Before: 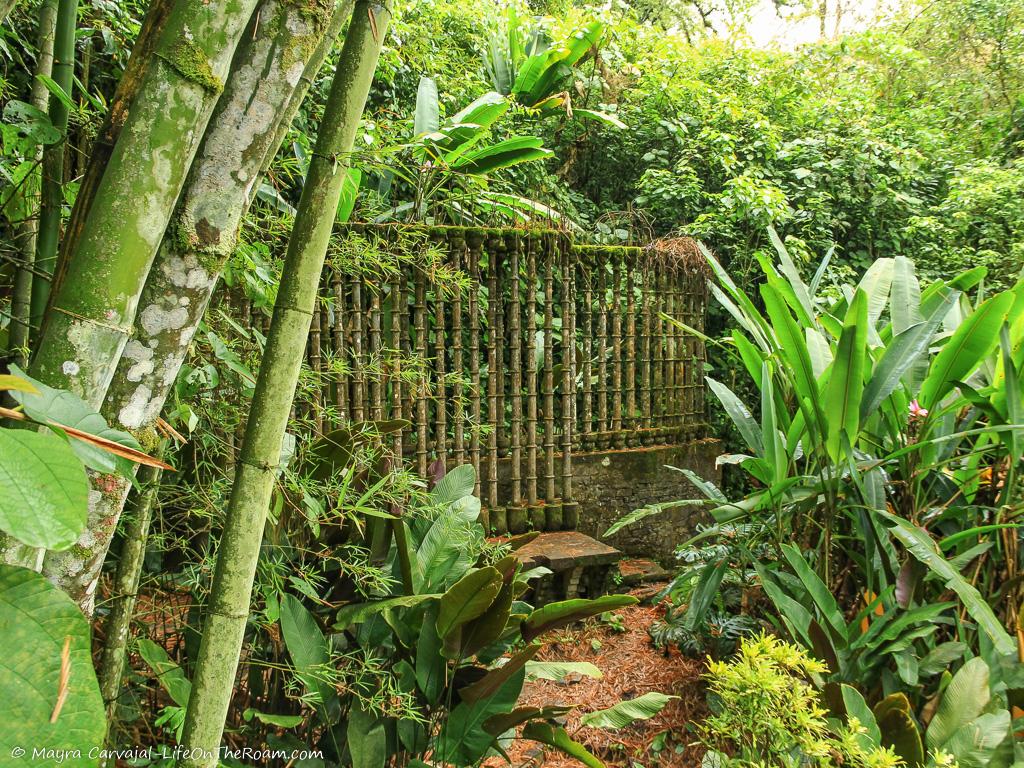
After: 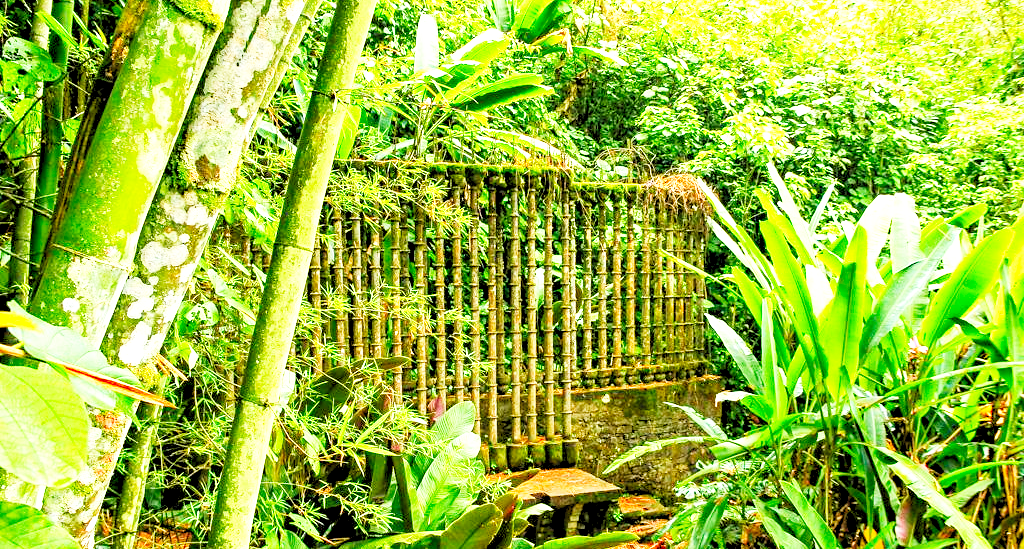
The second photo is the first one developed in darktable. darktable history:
base curve: curves: ch0 [(0, 0) (0.007, 0.004) (0.027, 0.03) (0.046, 0.07) (0.207, 0.54) (0.442, 0.872) (0.673, 0.972) (1, 1)], preserve colors none
color balance rgb: perceptual saturation grading › global saturation 0.6%, global vibrance 26.198%, contrast 6.797%
crop and rotate: top 8.225%, bottom 20.29%
haze removal: compatibility mode true, adaptive false
levels: levels [0.072, 0.414, 0.976]
